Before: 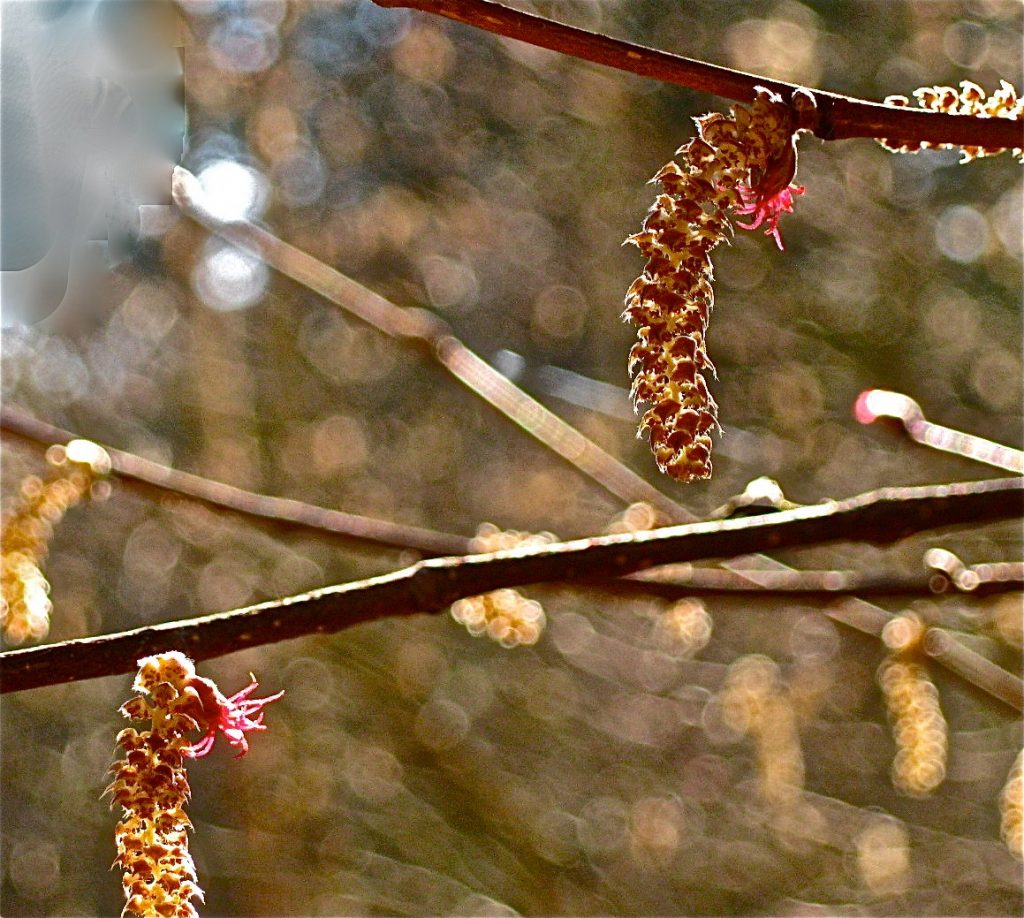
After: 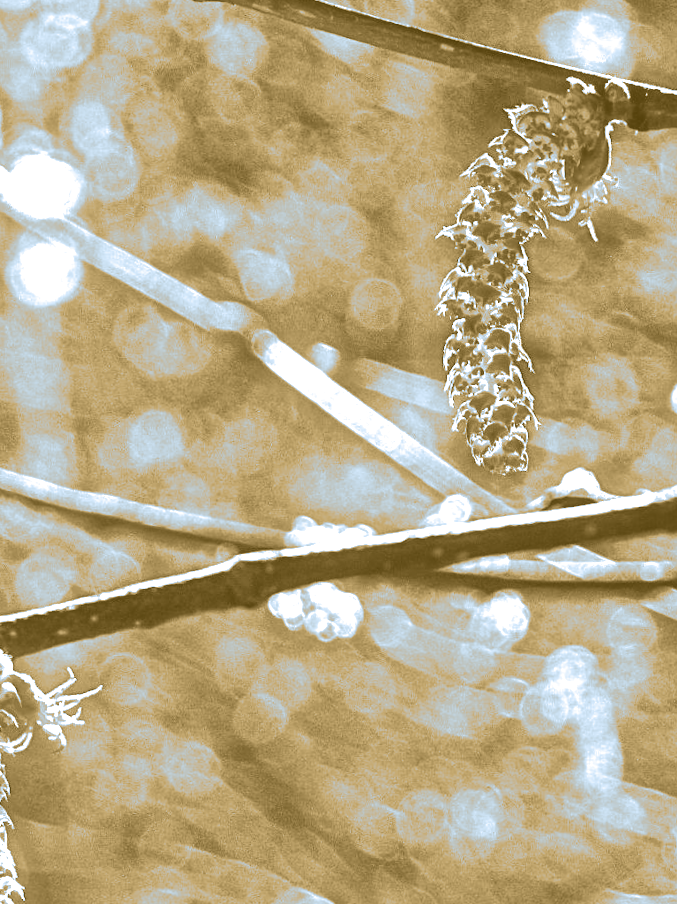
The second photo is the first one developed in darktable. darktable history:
rotate and perspective: rotation -0.45°, automatic cropping original format, crop left 0.008, crop right 0.992, crop top 0.012, crop bottom 0.988
split-toning: shadows › hue 351.18°, shadows › saturation 0.86, highlights › hue 218.82°, highlights › saturation 0.73, balance -19.167
colorize: hue 36°, source mix 100%
local contrast: on, module defaults
crop and rotate: left 17.732%, right 15.423%
